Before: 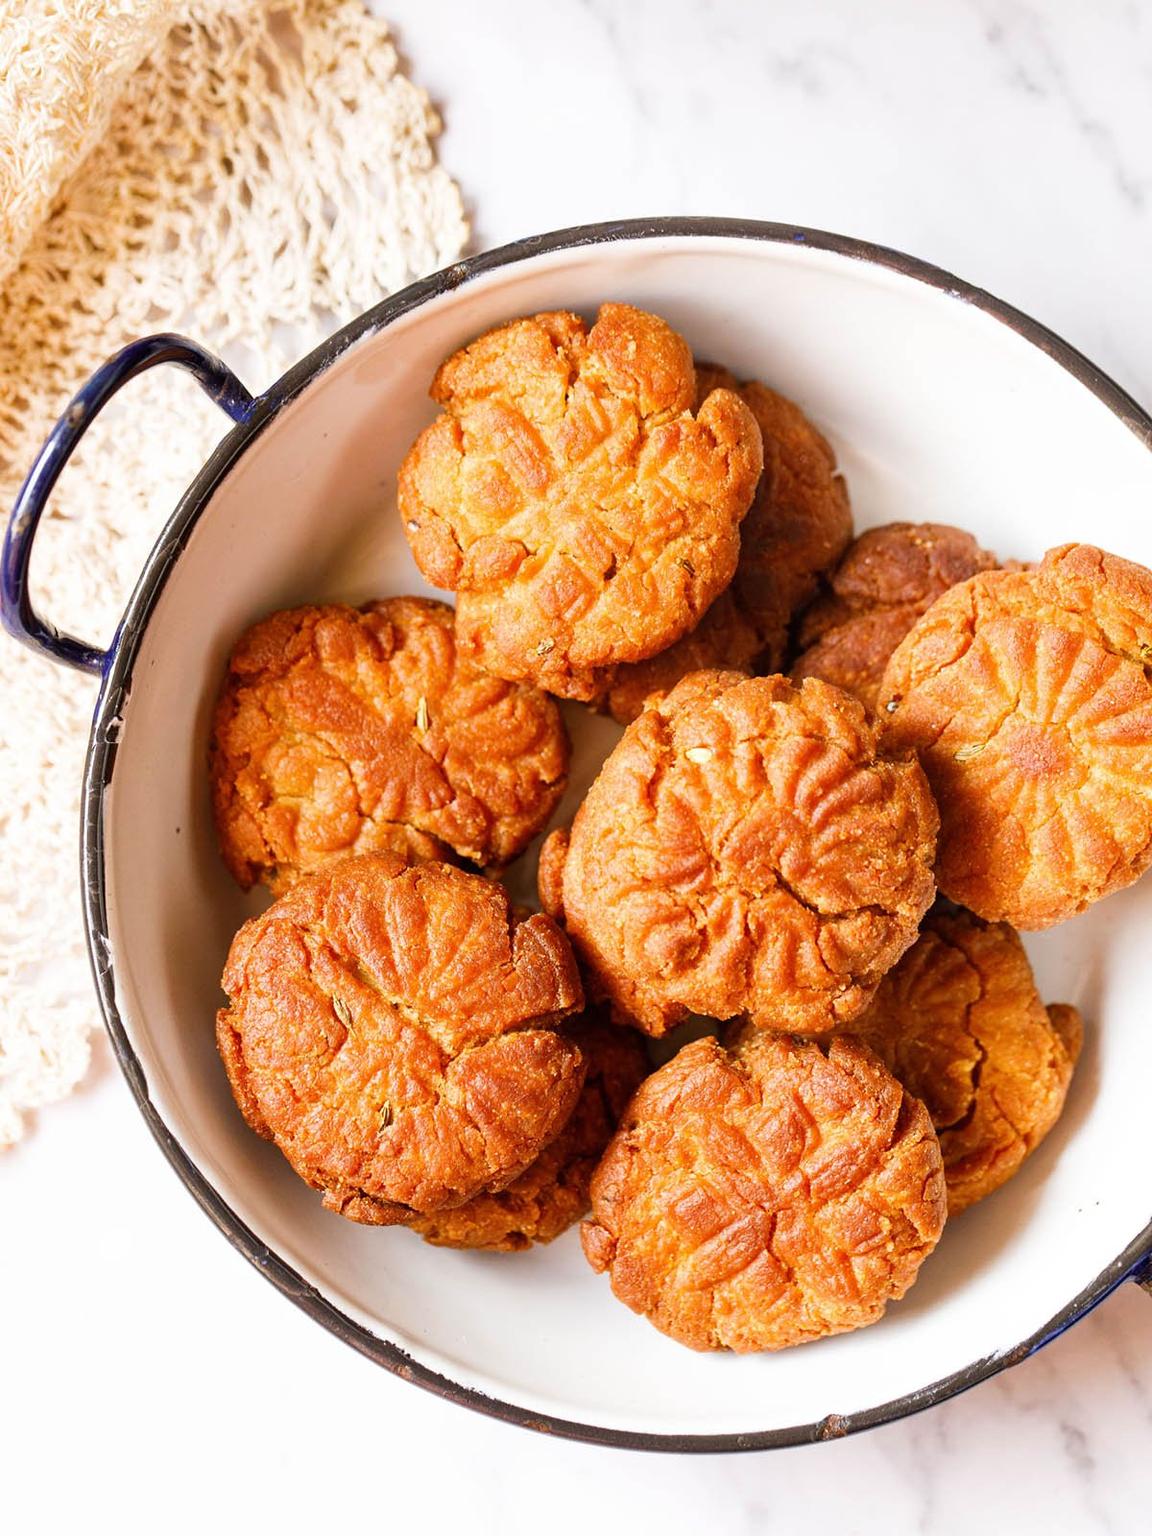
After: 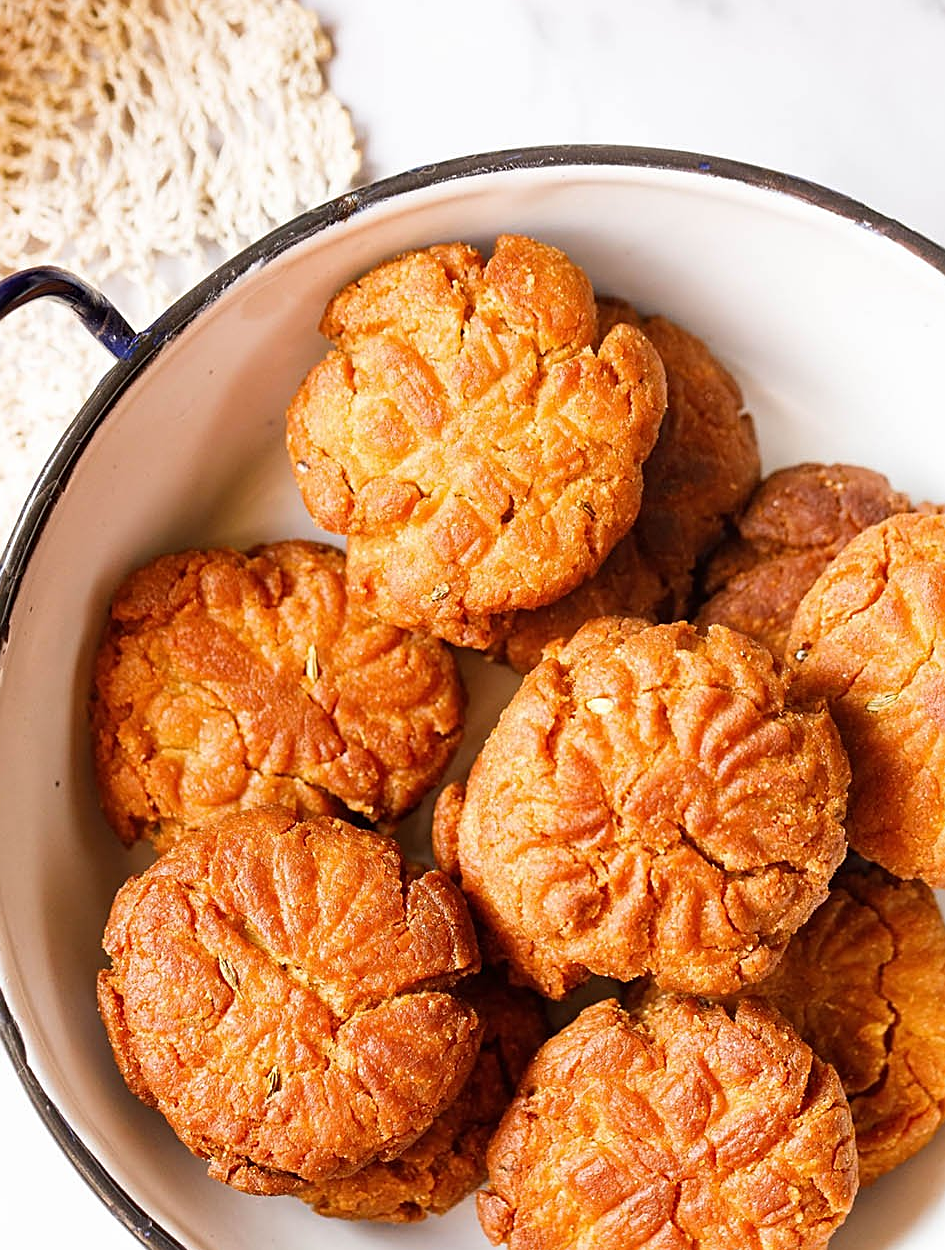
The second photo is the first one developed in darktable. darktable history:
sharpen: on, module defaults
crop and rotate: left 10.709%, top 5.084%, right 10.5%, bottom 16.752%
